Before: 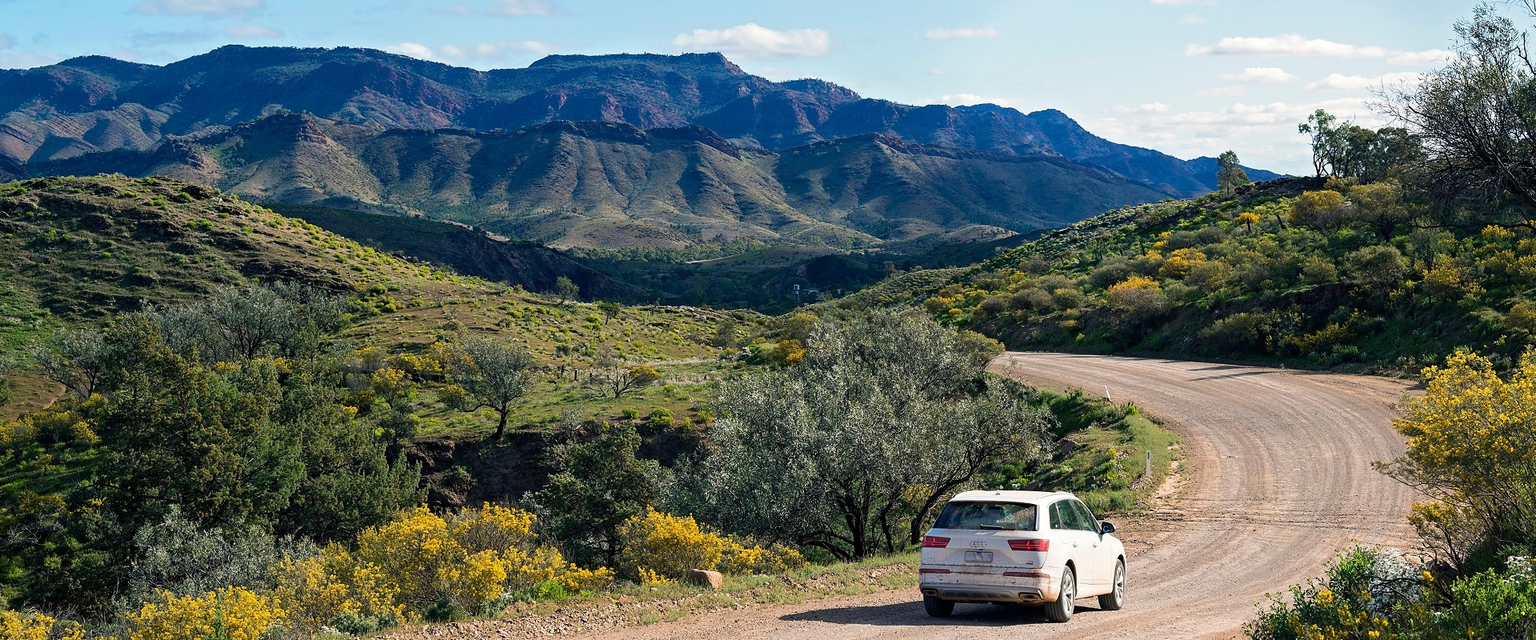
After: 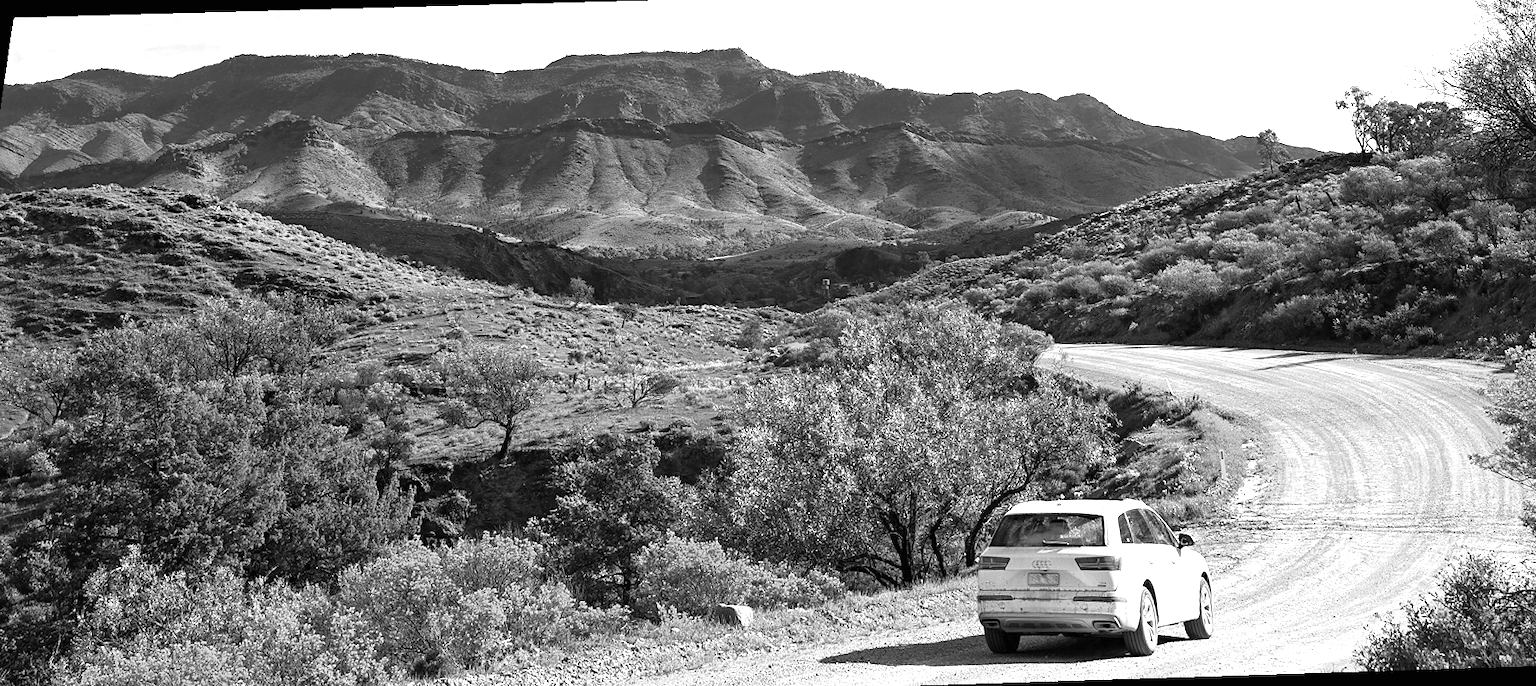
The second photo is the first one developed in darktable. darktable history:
monochrome: a 0, b 0, size 0.5, highlights 0.57
rotate and perspective: rotation -1.68°, lens shift (vertical) -0.146, crop left 0.049, crop right 0.912, crop top 0.032, crop bottom 0.96
exposure: black level correction 0, exposure 1 EV, compensate exposure bias true, compensate highlight preservation false
